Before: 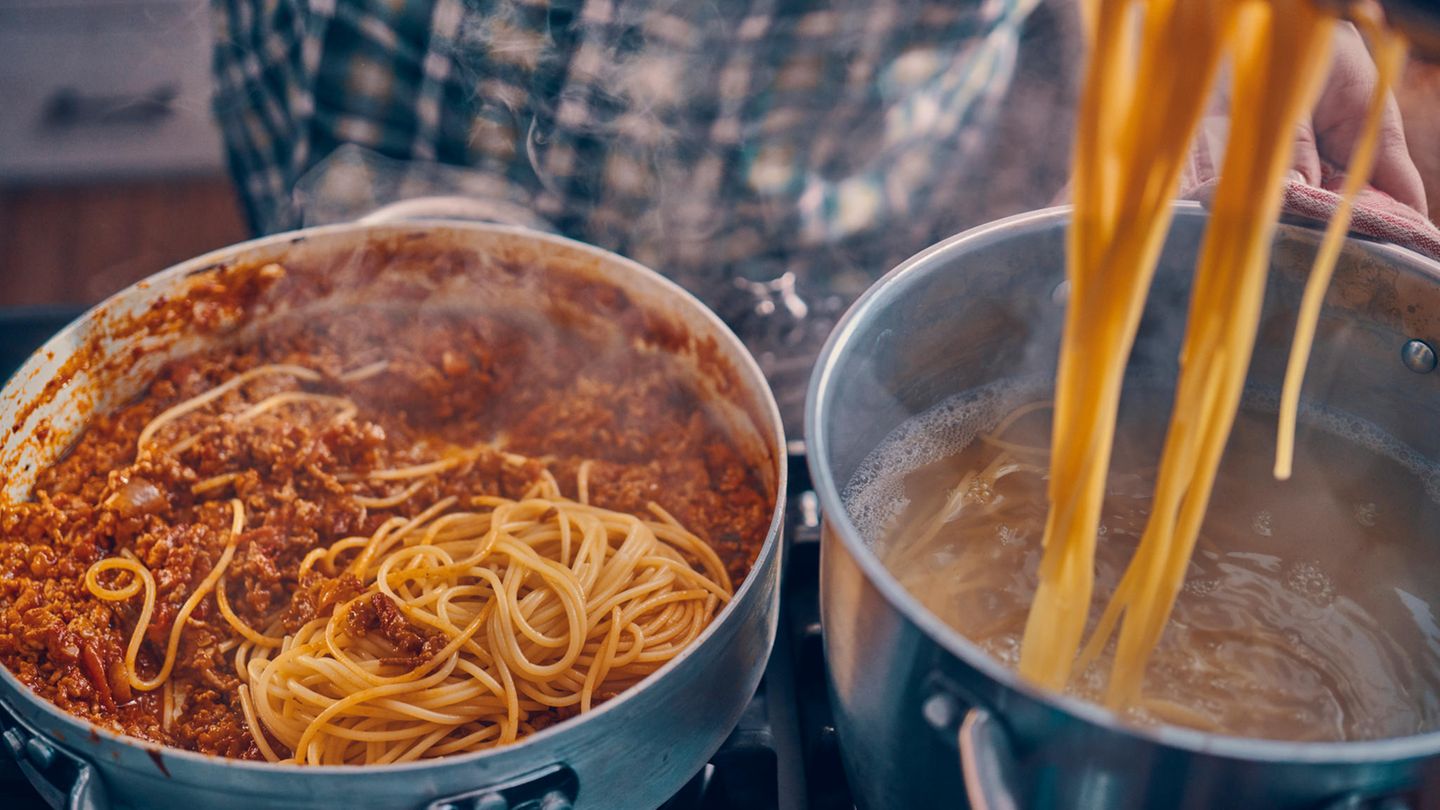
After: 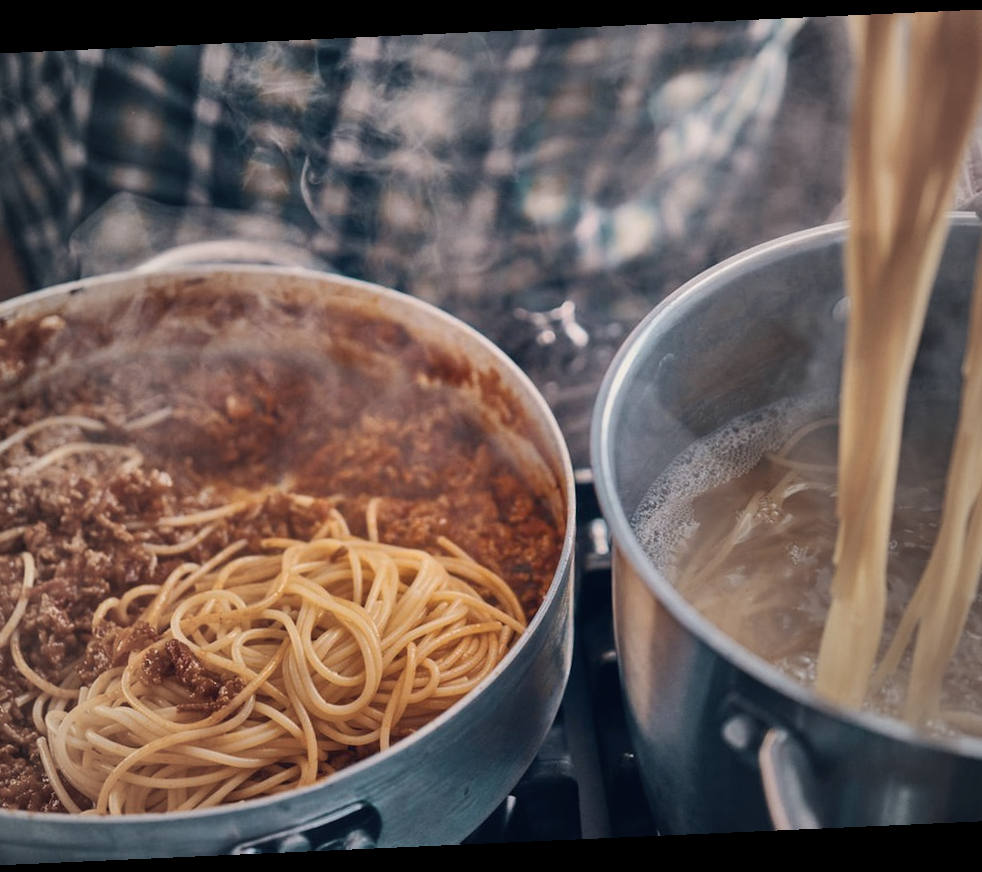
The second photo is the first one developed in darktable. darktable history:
crop and rotate: left 15.754%, right 17.579%
color contrast: green-magenta contrast 0.84, blue-yellow contrast 0.86
vignetting: fall-off start 18.21%, fall-off radius 137.95%, brightness -0.207, center (-0.078, 0.066), width/height ratio 0.62, shape 0.59
rotate and perspective: rotation -2.56°, automatic cropping off
contrast brightness saturation: contrast 0.15, brightness 0.05
